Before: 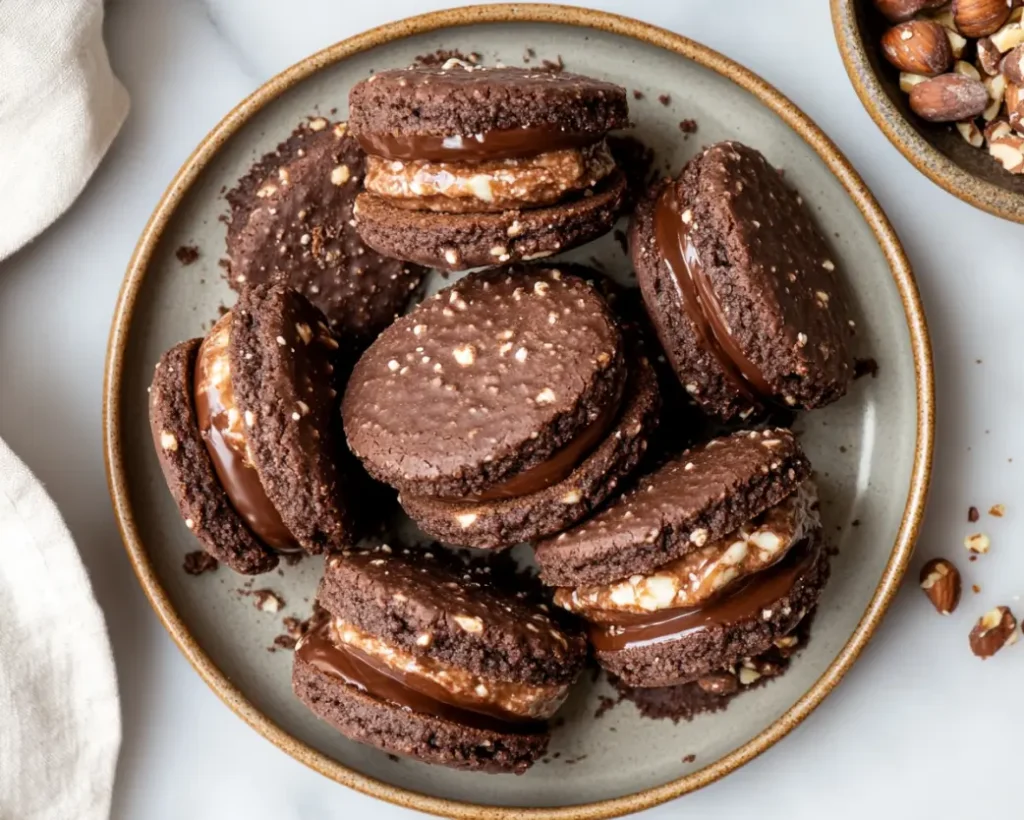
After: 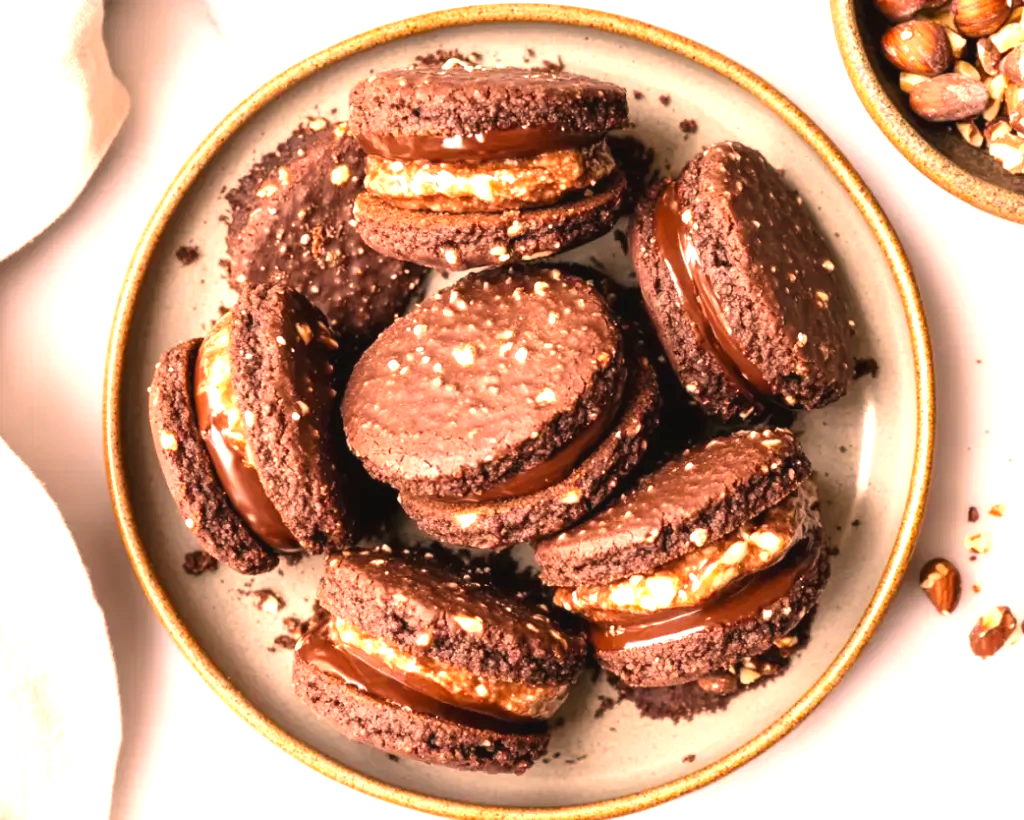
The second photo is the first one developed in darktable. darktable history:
exposure: black level correction -0.001, exposure 1.327 EV, compensate highlight preservation false
color correction: highlights a* 20.9, highlights b* 19.84
